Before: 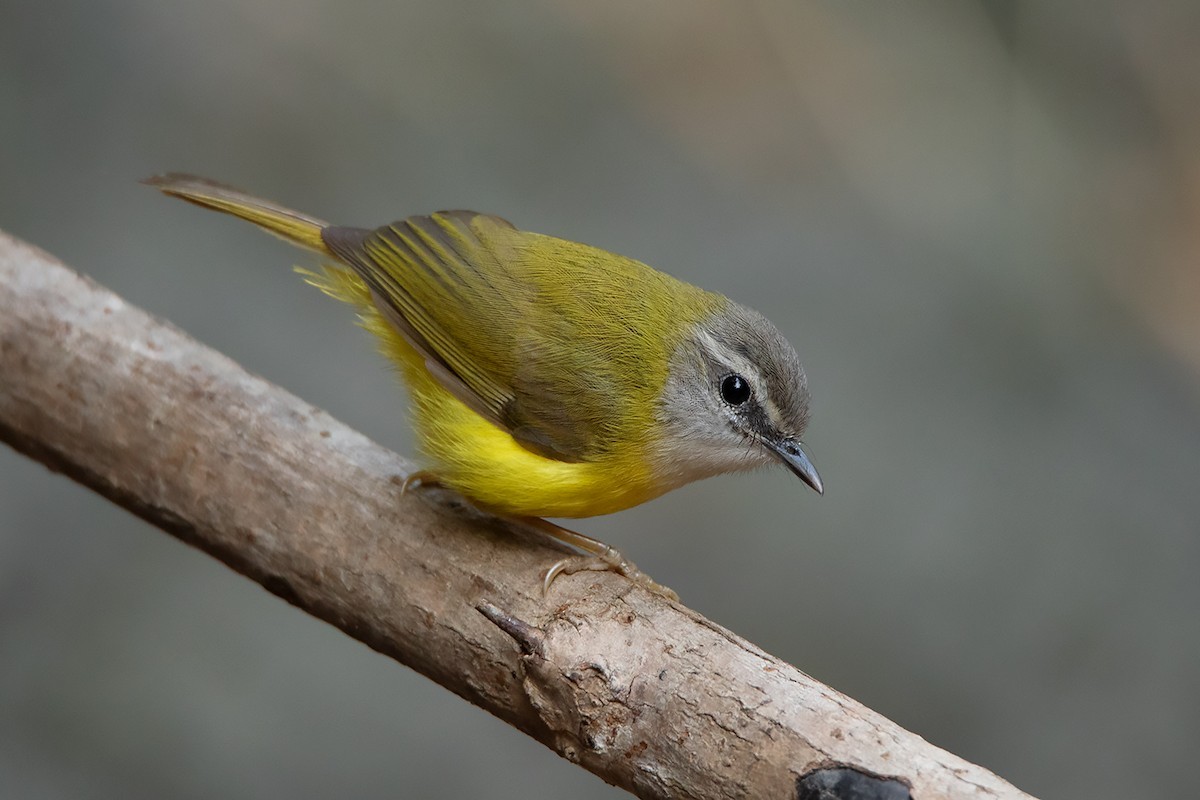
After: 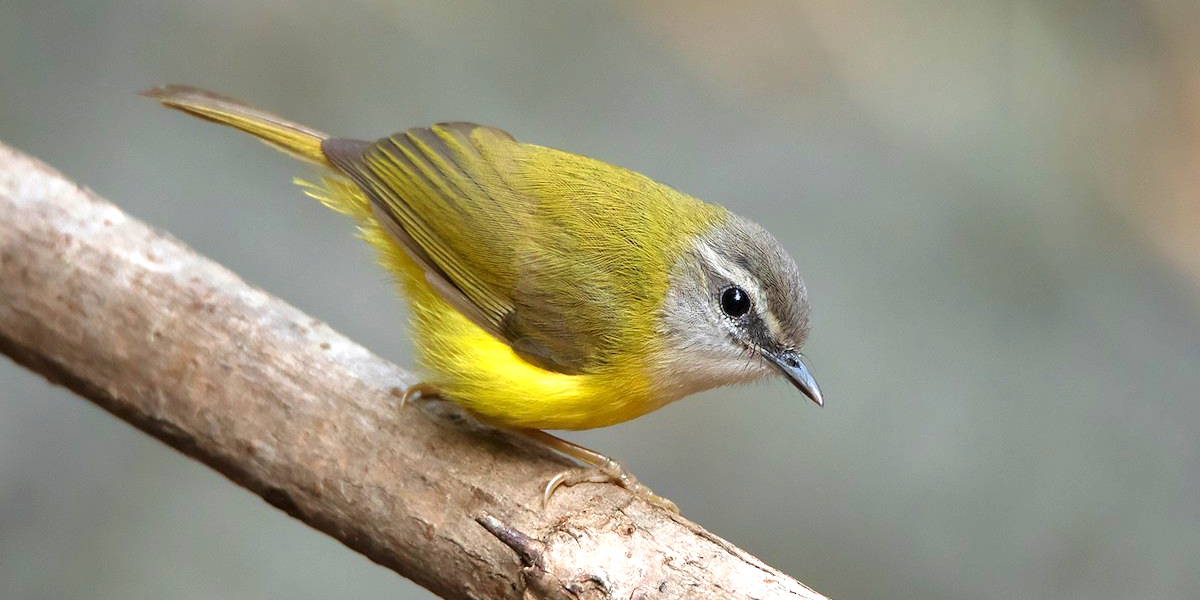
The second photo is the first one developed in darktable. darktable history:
crop: top 11.038%, bottom 13.962%
shadows and highlights: shadows 75, highlights -25, soften with gaussian
exposure: black level correction 0, exposure 1 EV, compensate highlight preservation false
velvia: strength 15%
